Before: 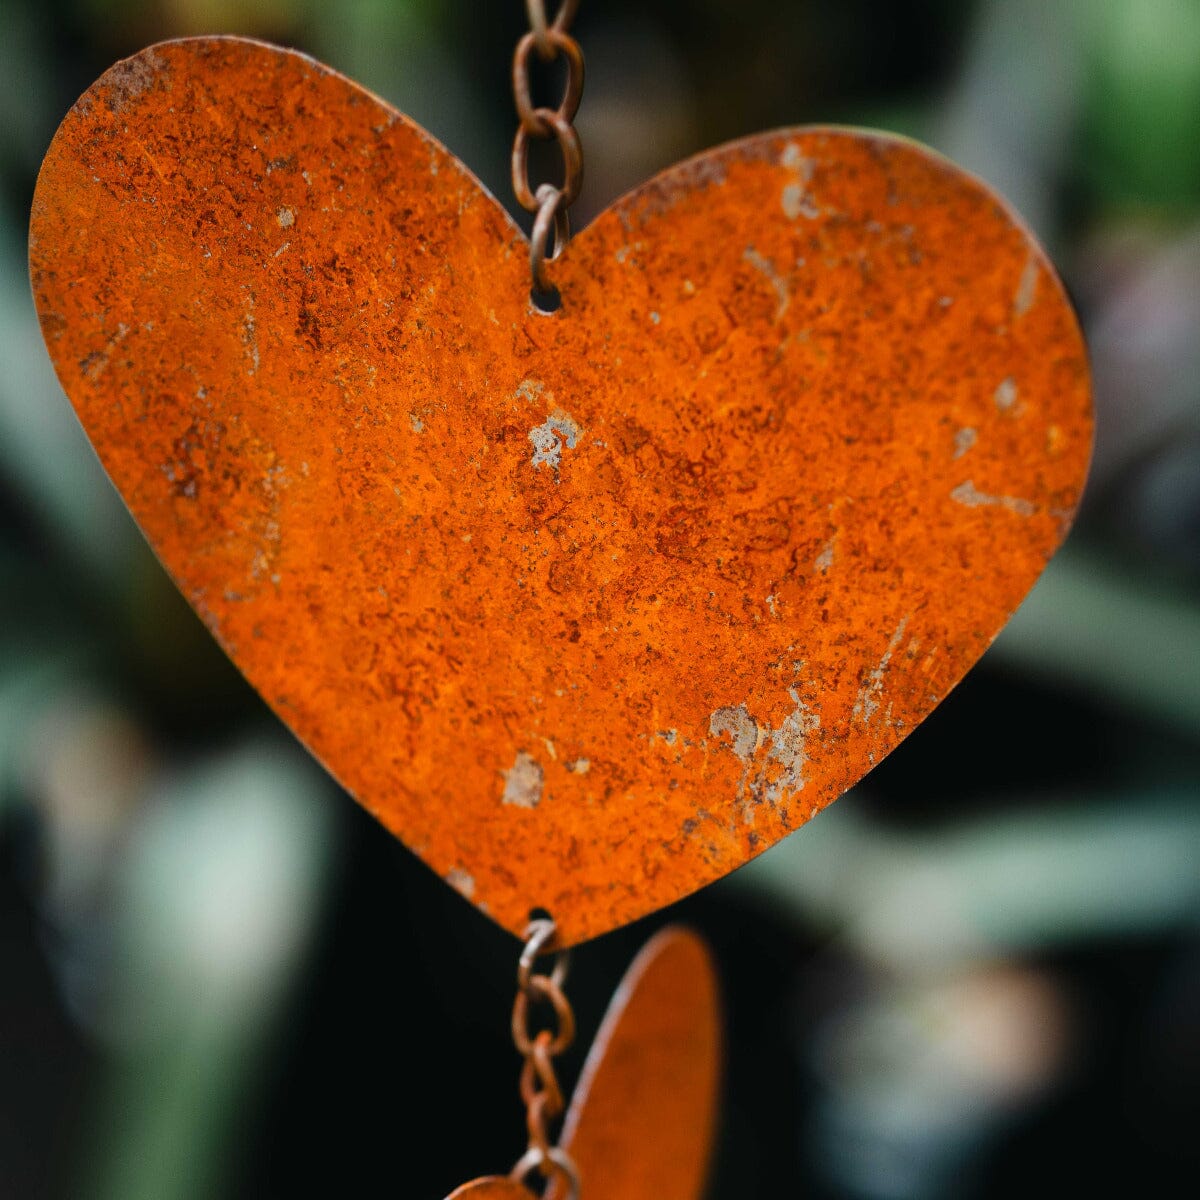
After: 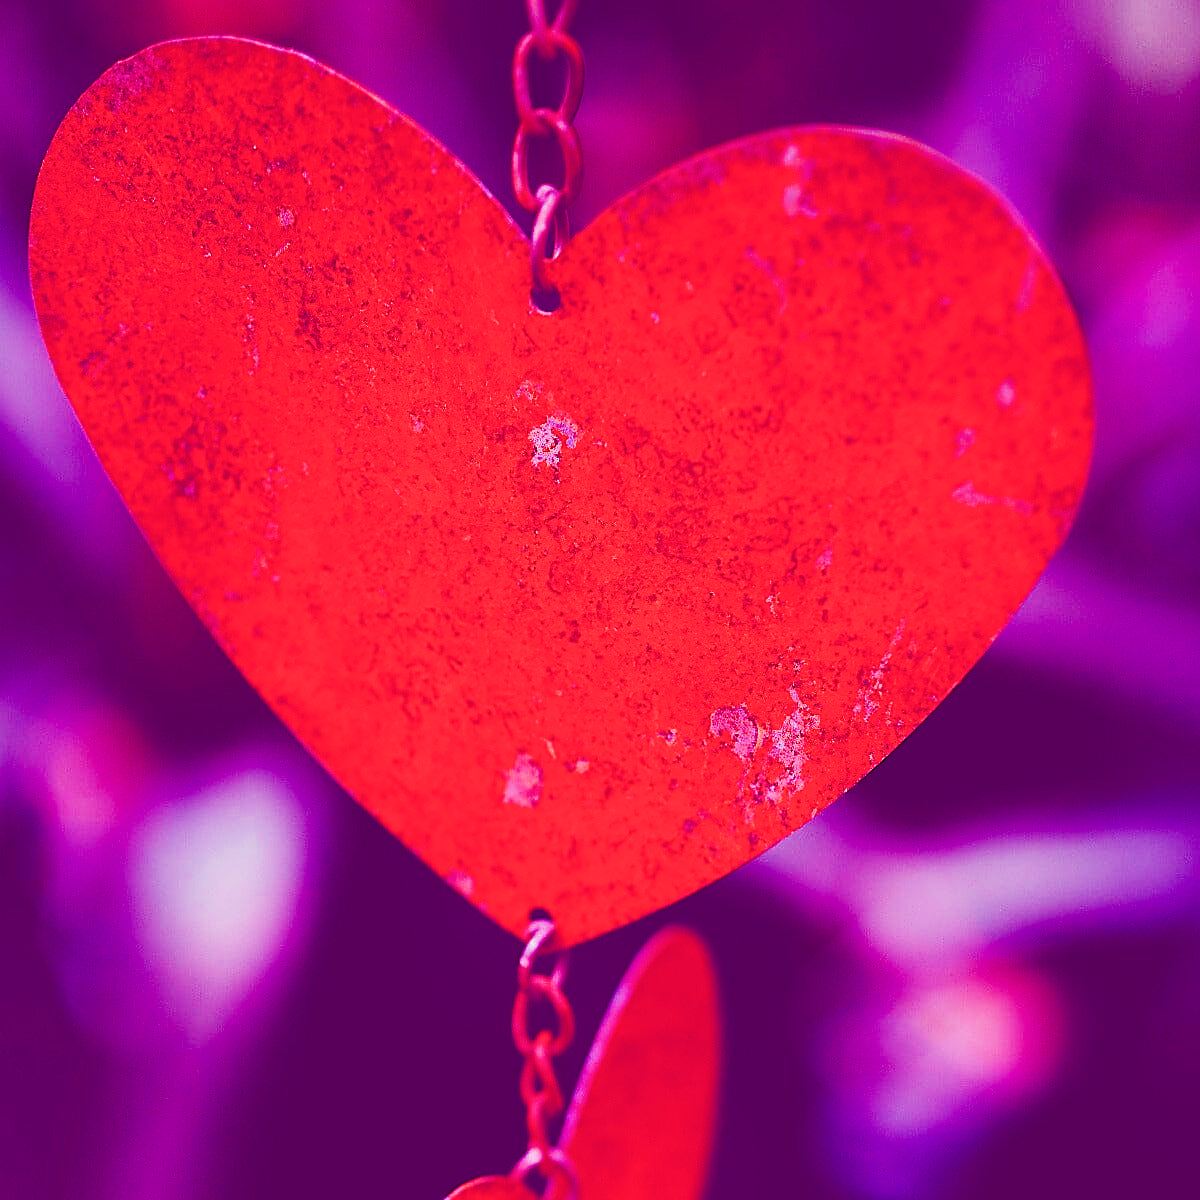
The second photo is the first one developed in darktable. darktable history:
exposure: black level correction -0.015, compensate highlight preservation false
filmic rgb: middle gray luminance 3.44%, black relative exposure -5.92 EV, white relative exposure 6.33 EV, threshold 6 EV, dynamic range scaling 22.4%, target black luminance 0%, hardness 2.33, latitude 45.85%, contrast 0.78, highlights saturation mix 100%, shadows ↔ highlights balance 0.033%, add noise in highlights 0, preserve chrominance max RGB, color science v3 (2019), use custom middle-gray values true, iterations of high-quality reconstruction 0, contrast in highlights soft, enable highlight reconstruction true
color balance: mode lift, gamma, gain (sRGB), lift [1, 1, 0.101, 1]
sharpen: radius 1.4, amount 1.25, threshold 0.7
